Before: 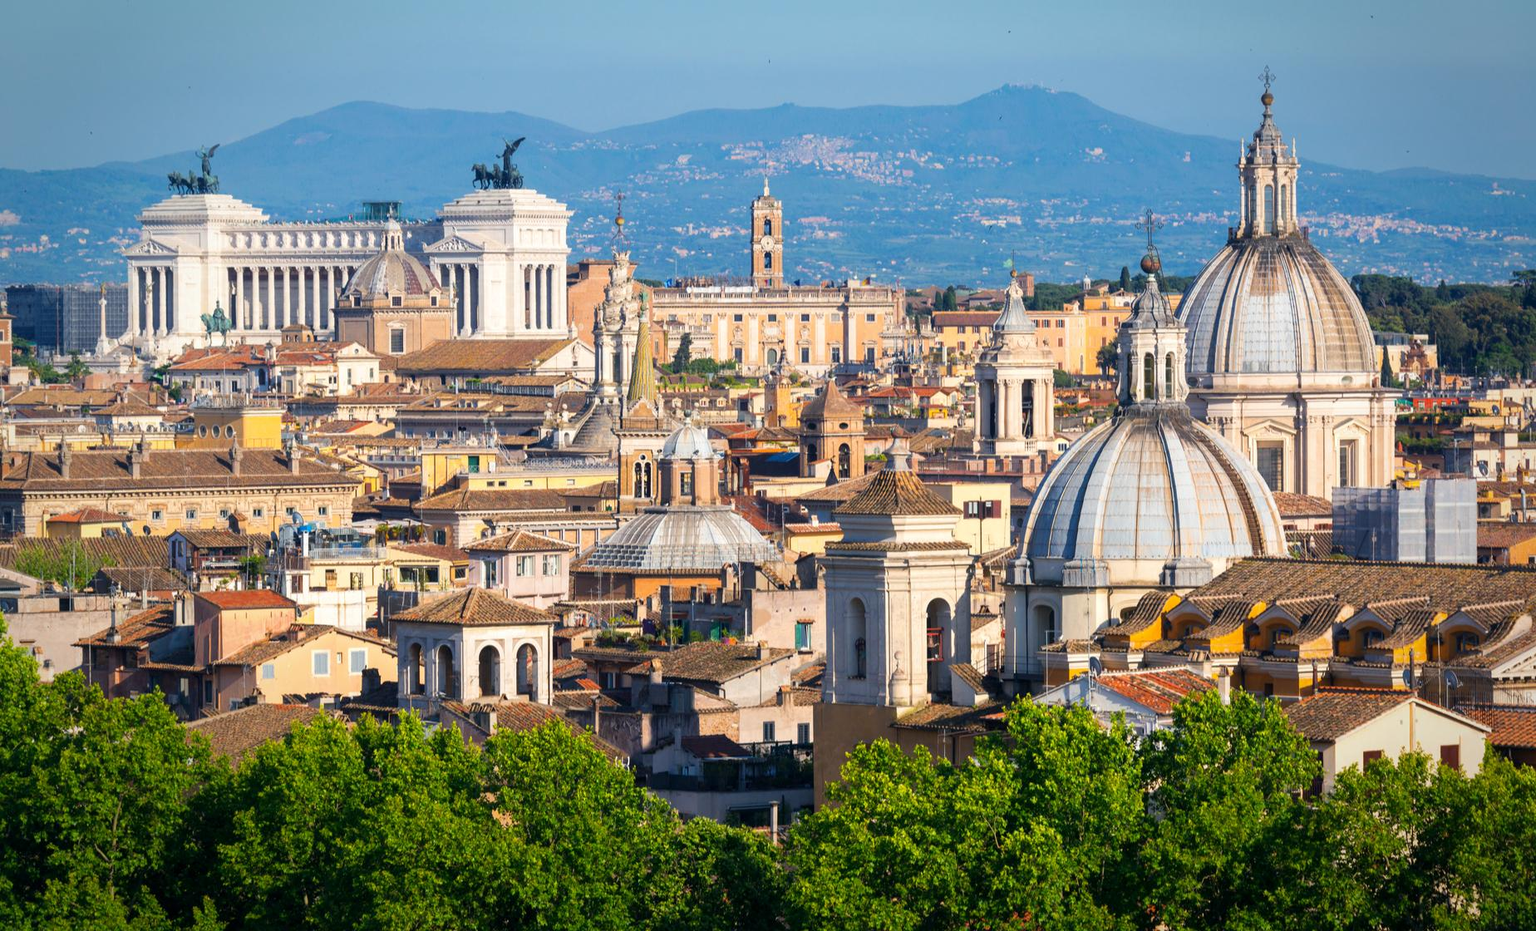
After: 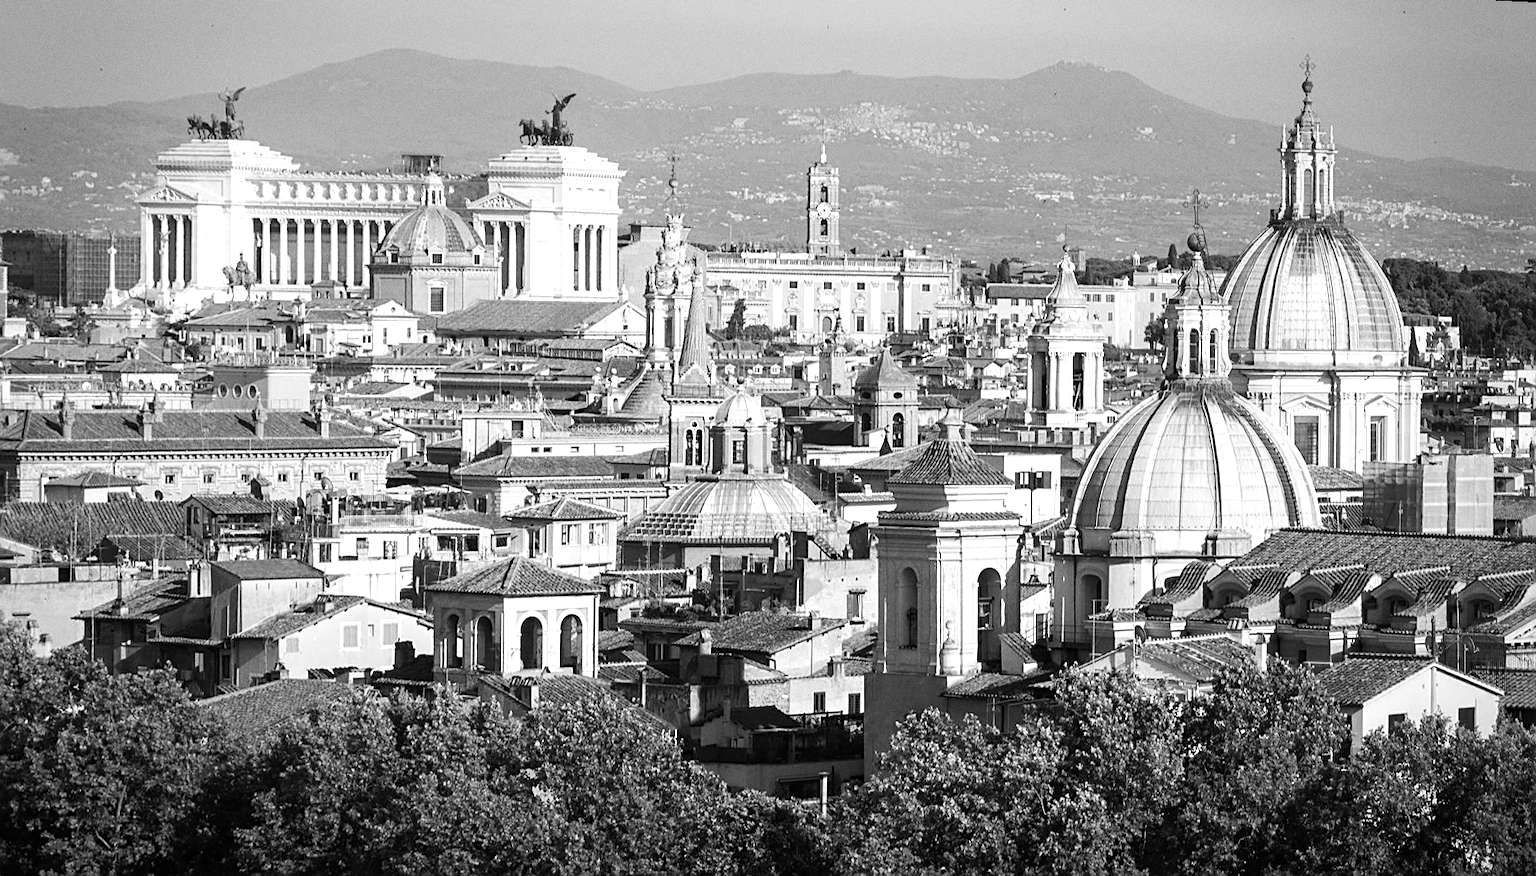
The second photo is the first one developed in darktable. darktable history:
white balance: red 0.974, blue 1.044
monochrome: on, module defaults
shadows and highlights: shadows -24.28, highlights 49.77, soften with gaussian
tone equalizer: -8 EV -0.417 EV, -7 EV -0.389 EV, -6 EV -0.333 EV, -5 EV -0.222 EV, -3 EV 0.222 EV, -2 EV 0.333 EV, -1 EV 0.389 EV, +0 EV 0.417 EV, edges refinement/feathering 500, mask exposure compensation -1.57 EV, preserve details no
sharpen: on, module defaults
rotate and perspective: rotation 0.679°, lens shift (horizontal) 0.136, crop left 0.009, crop right 0.991, crop top 0.078, crop bottom 0.95
grain: coarseness 0.09 ISO
